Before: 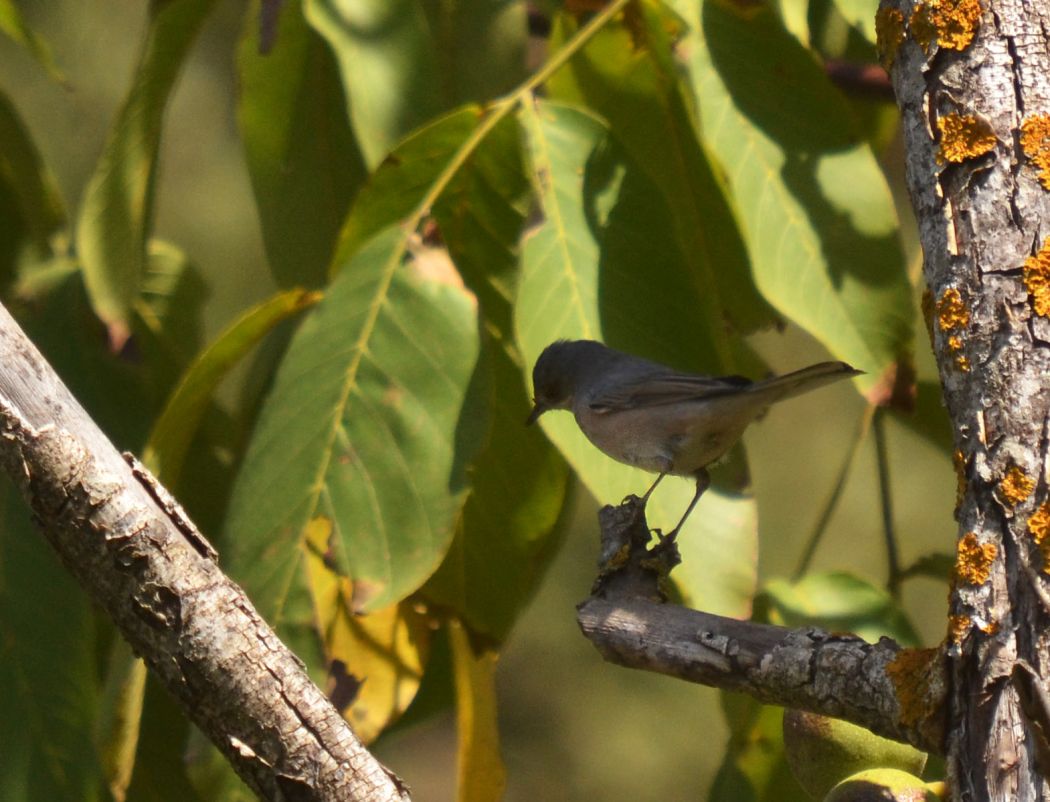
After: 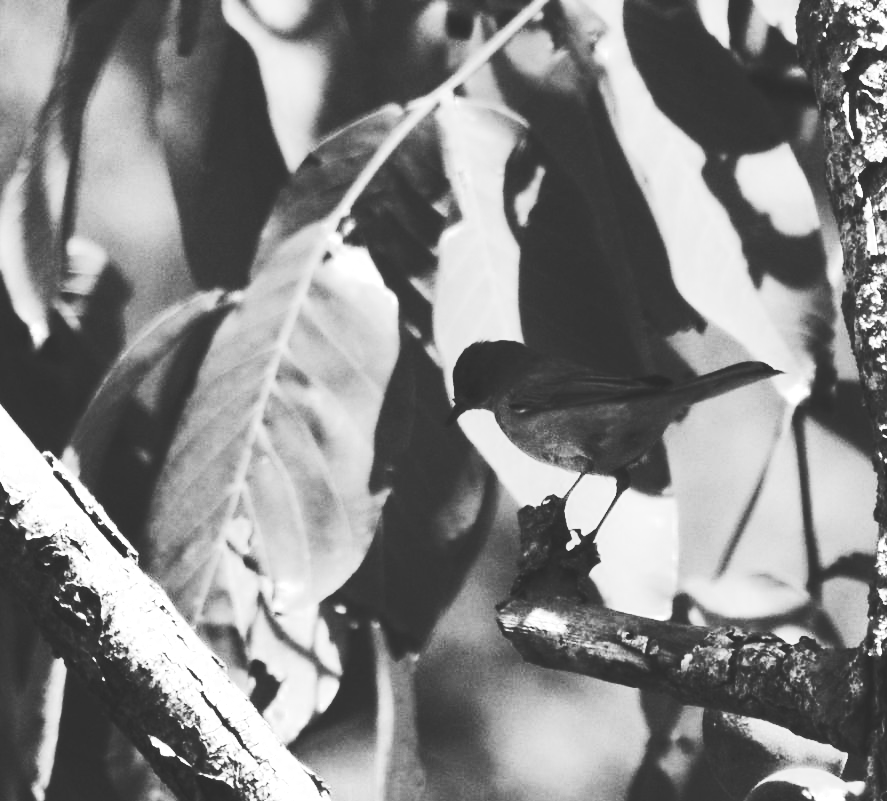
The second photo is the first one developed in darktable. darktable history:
tone curve: curves: ch0 [(0, 0) (0.003, 0.117) (0.011, 0.118) (0.025, 0.123) (0.044, 0.13) (0.069, 0.137) (0.1, 0.149) (0.136, 0.157) (0.177, 0.184) (0.224, 0.217) (0.277, 0.257) (0.335, 0.324) (0.399, 0.406) (0.468, 0.511) (0.543, 0.609) (0.623, 0.712) (0.709, 0.8) (0.801, 0.877) (0.898, 0.938) (1, 1)], preserve colors none
crop: left 7.664%, right 7.827%
color zones: curves: ch0 [(0.004, 0.588) (0.116, 0.636) (0.259, 0.476) (0.423, 0.464) (0.75, 0.5)]; ch1 [(0, 0) (0.143, 0) (0.286, 0) (0.429, 0) (0.571, 0) (0.714, 0) (0.857, 0)]
base curve: curves: ch0 [(0, 0.015) (0.085, 0.116) (0.134, 0.298) (0.19, 0.545) (0.296, 0.764) (0.599, 0.982) (1, 1)]
